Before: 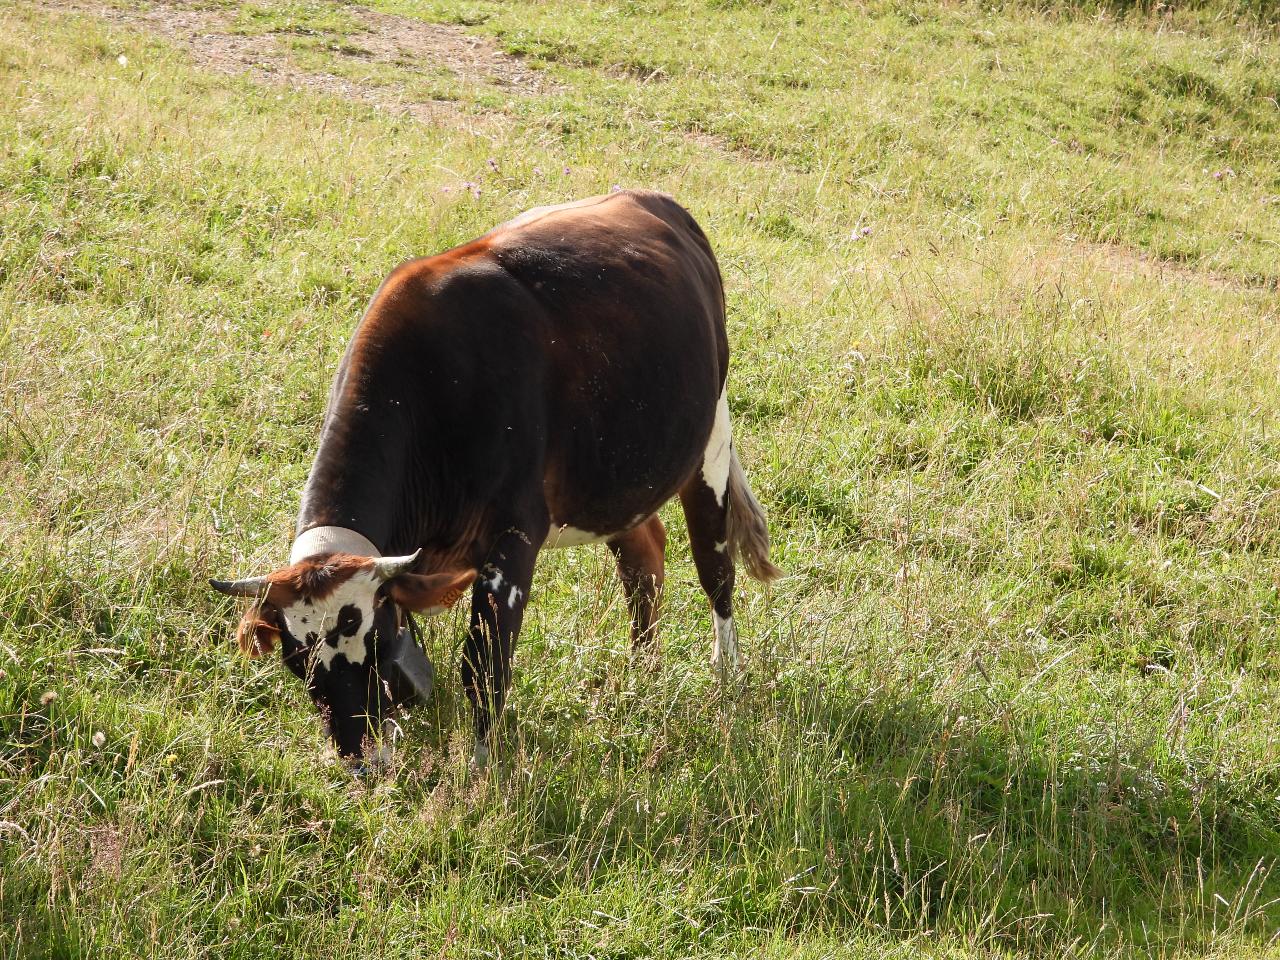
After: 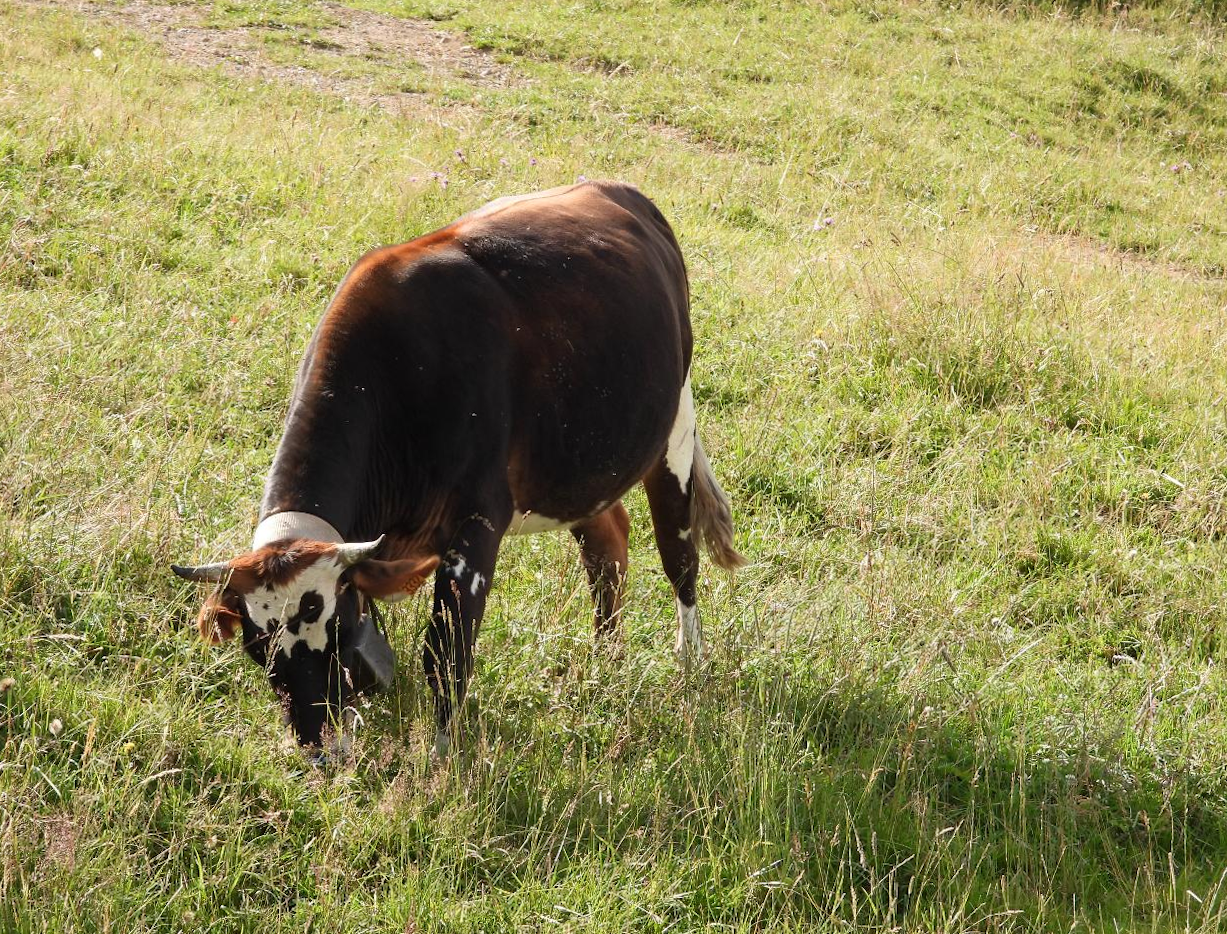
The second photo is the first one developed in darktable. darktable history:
crop: left 1.743%, right 0.268%, bottom 2.011%
rotate and perspective: rotation 0.226°, lens shift (vertical) -0.042, crop left 0.023, crop right 0.982, crop top 0.006, crop bottom 0.994
